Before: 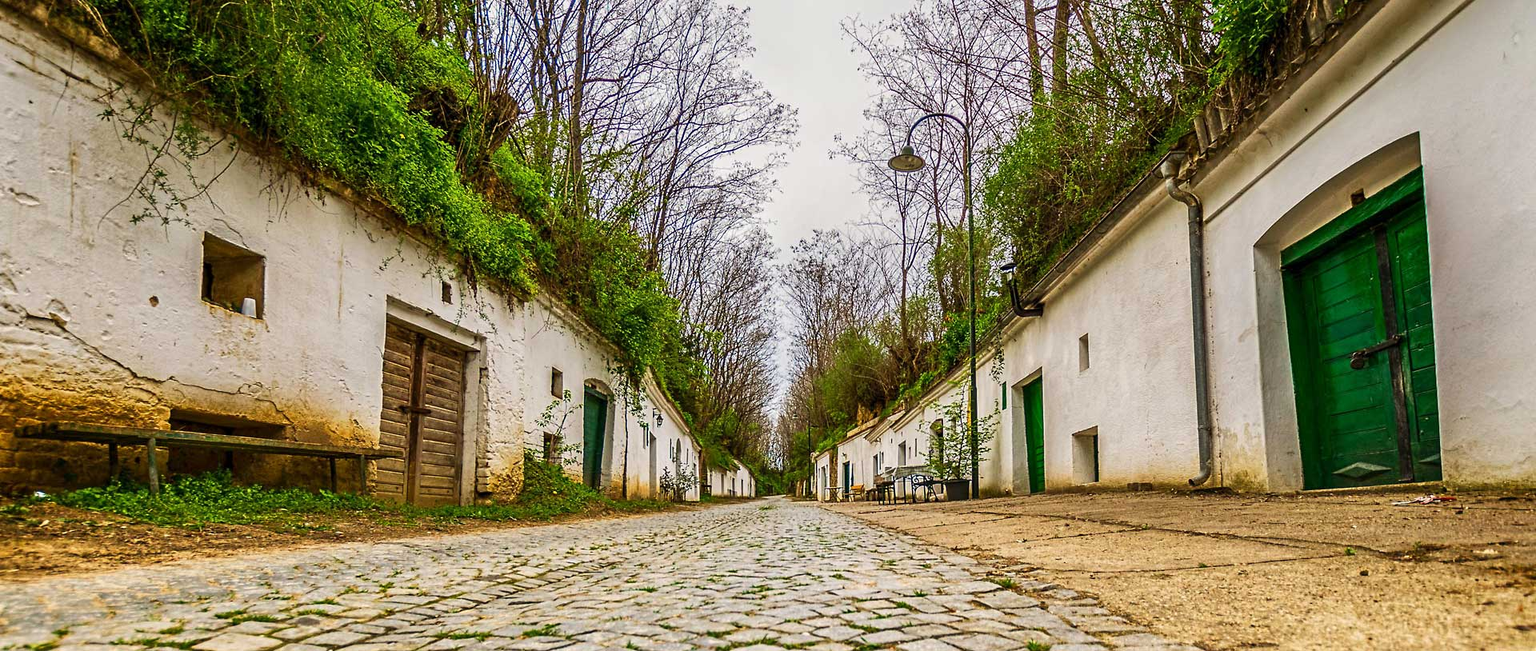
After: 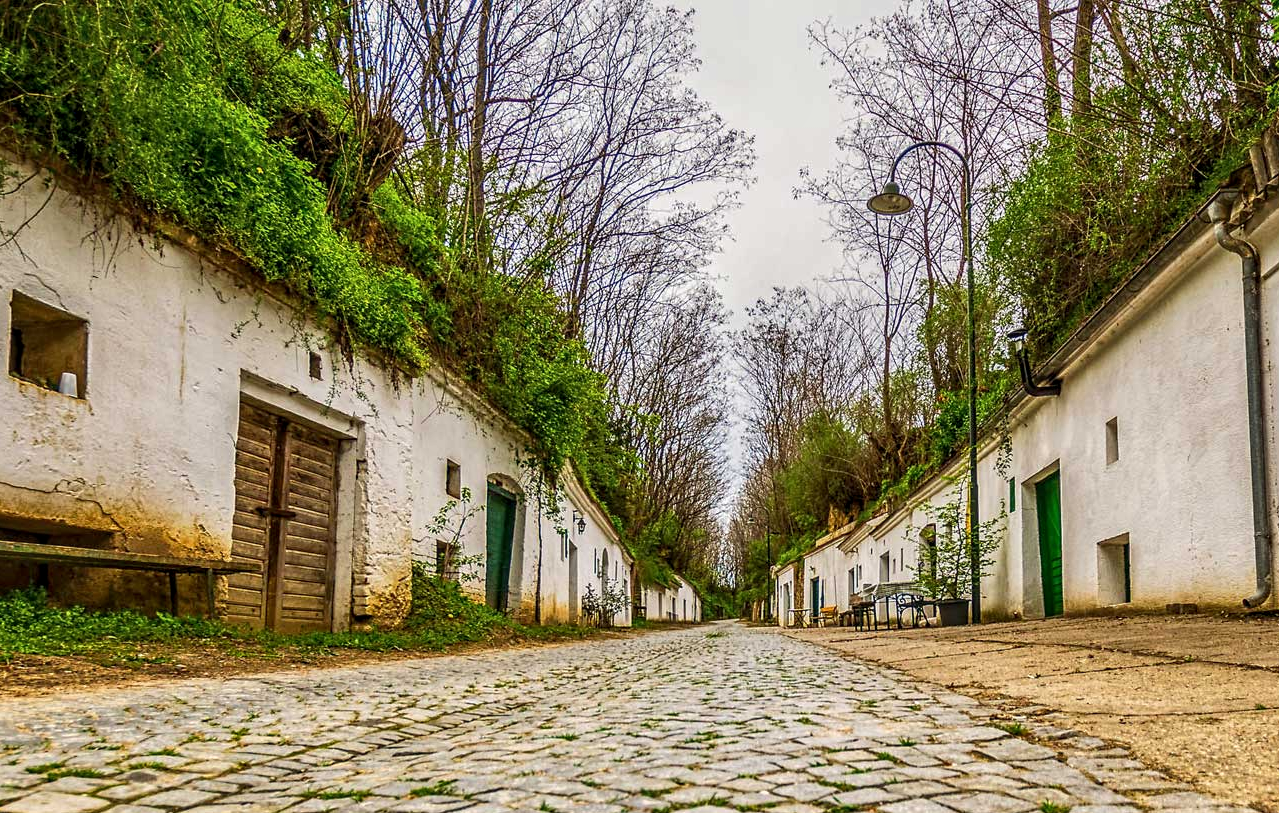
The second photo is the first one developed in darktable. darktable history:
crop and rotate: left 12.673%, right 20.66%
local contrast: on, module defaults
